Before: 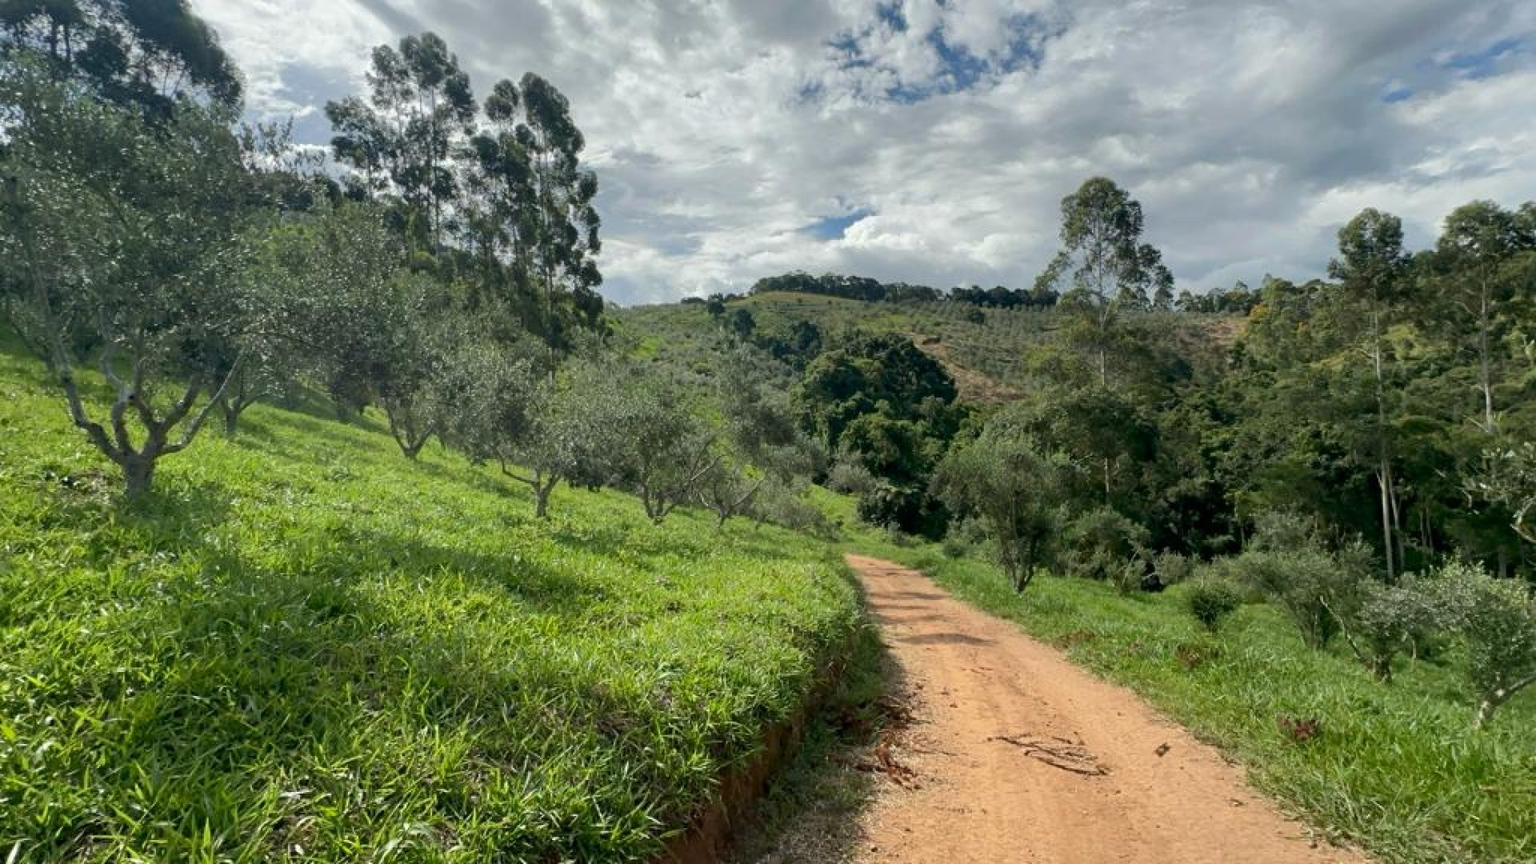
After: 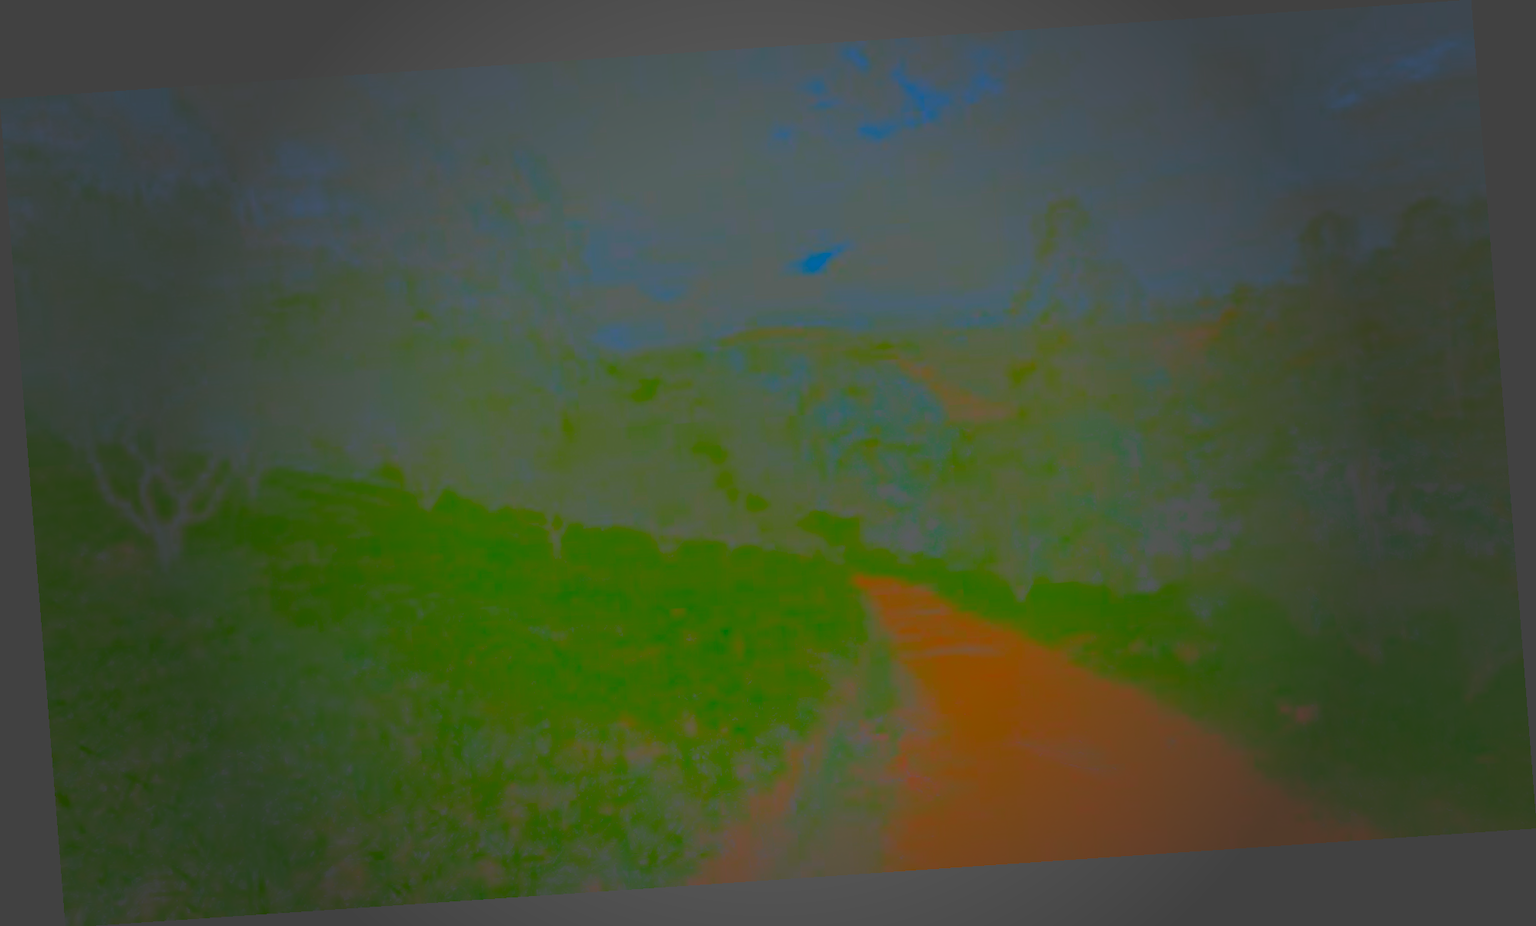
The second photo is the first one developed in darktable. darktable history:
contrast brightness saturation: contrast -0.99, brightness -0.17, saturation 0.75
rotate and perspective: rotation -4.2°, shear 0.006, automatic cropping off
local contrast: mode bilateral grid, contrast 20, coarseness 50, detail 120%, midtone range 0.2
vignetting: fall-off start 40%, fall-off radius 40%
haze removal: strength -0.1, adaptive false
